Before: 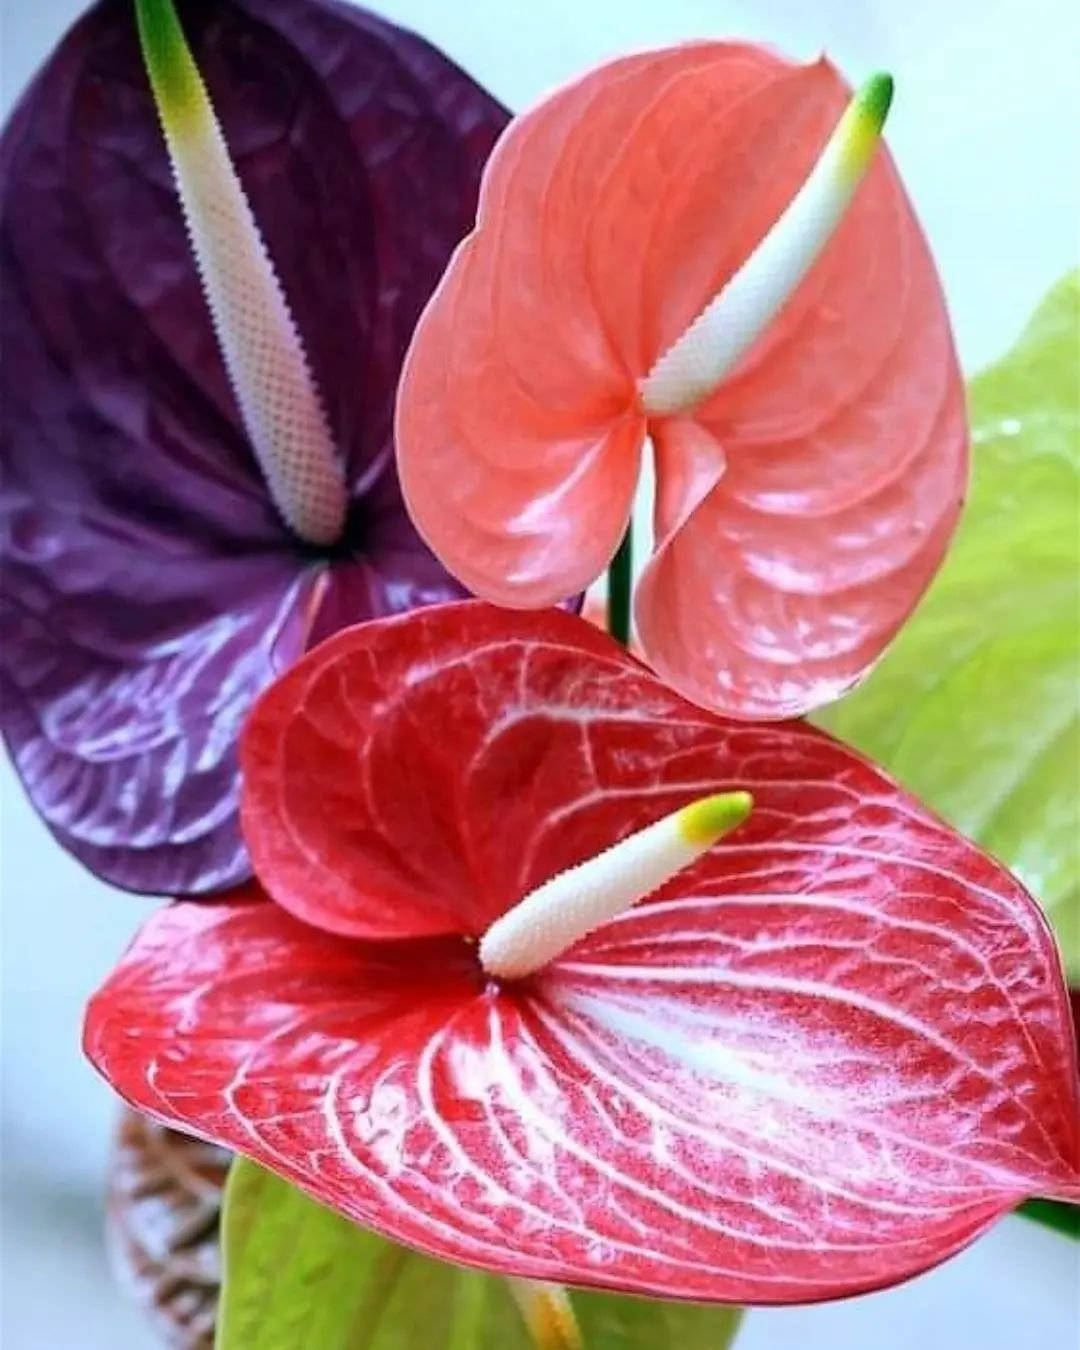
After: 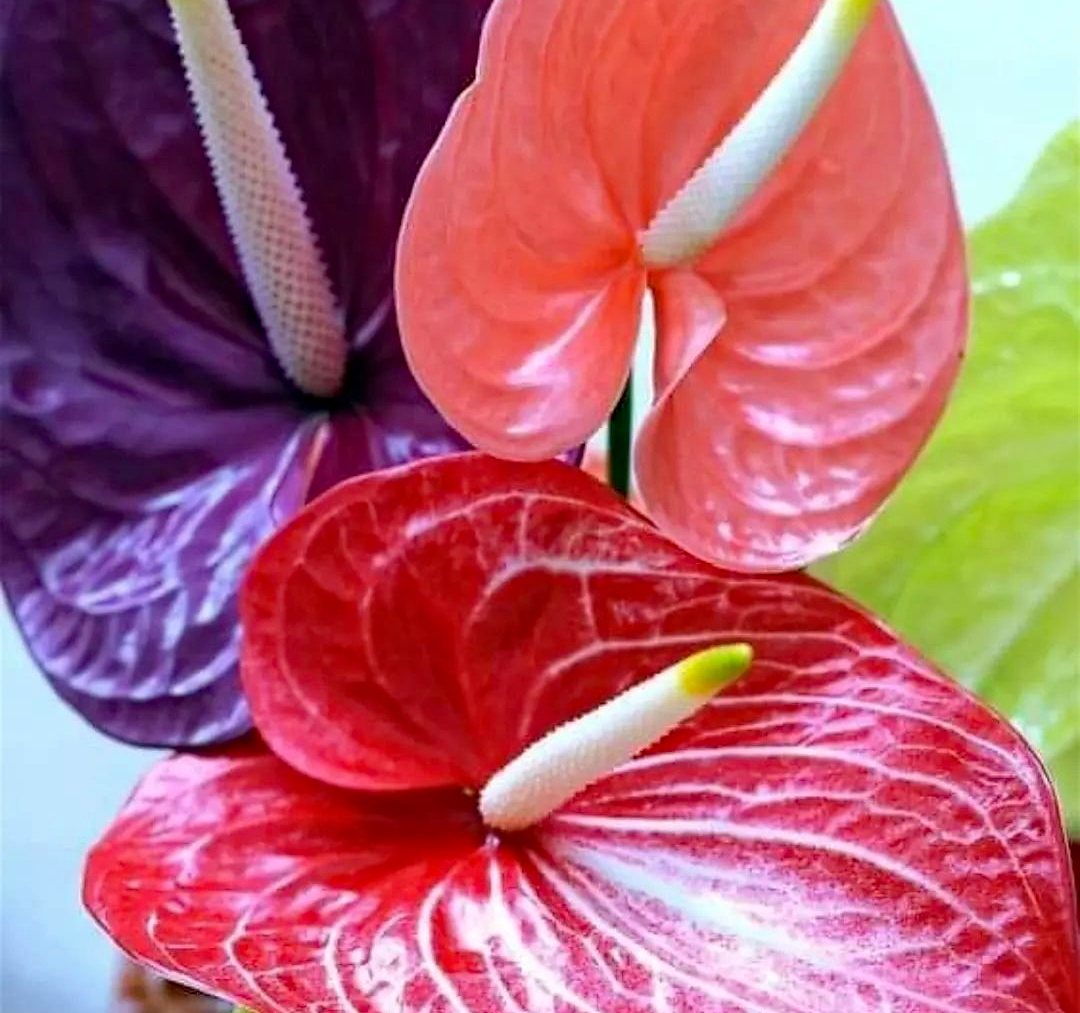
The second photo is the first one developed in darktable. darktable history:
haze removal: strength 0.288, distance 0.254, compatibility mode true, adaptive false
crop: top 11.008%, bottom 13.941%
tone equalizer: edges refinement/feathering 500, mask exposure compensation -1.57 EV, preserve details no
